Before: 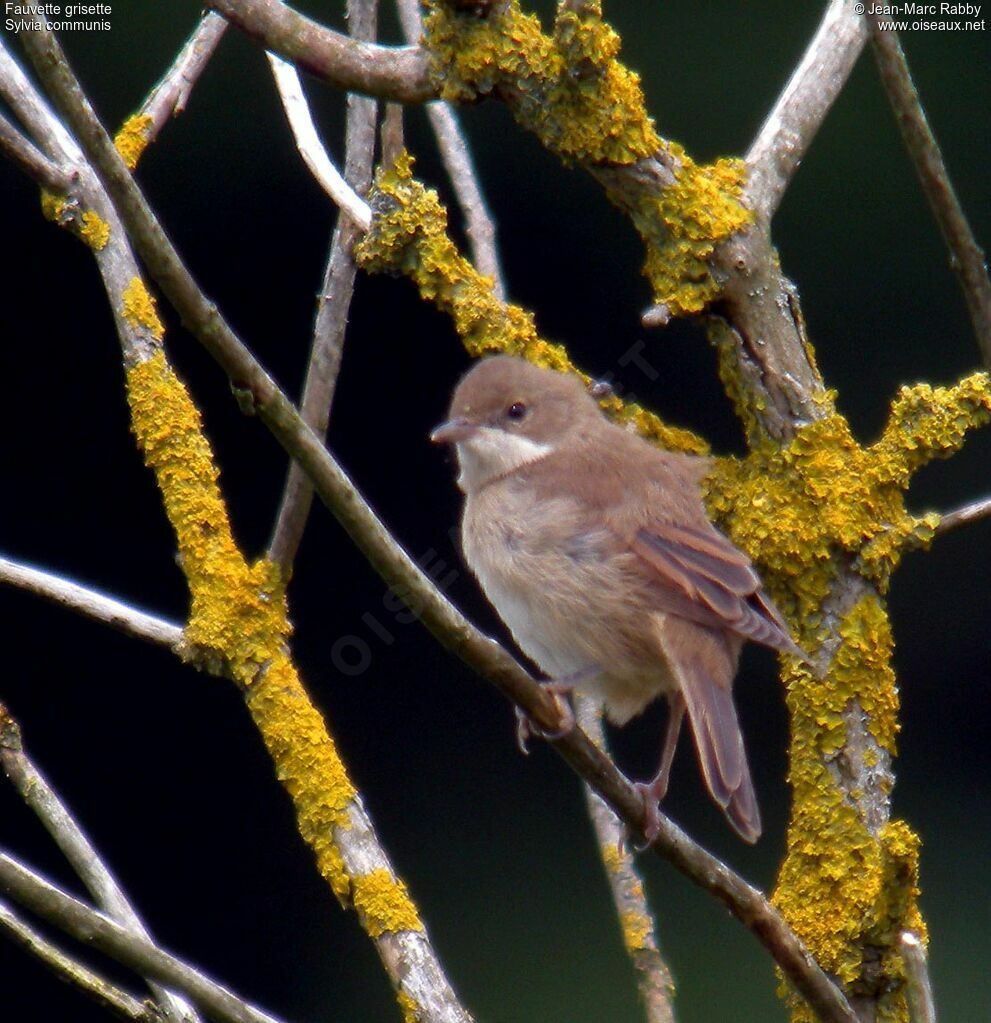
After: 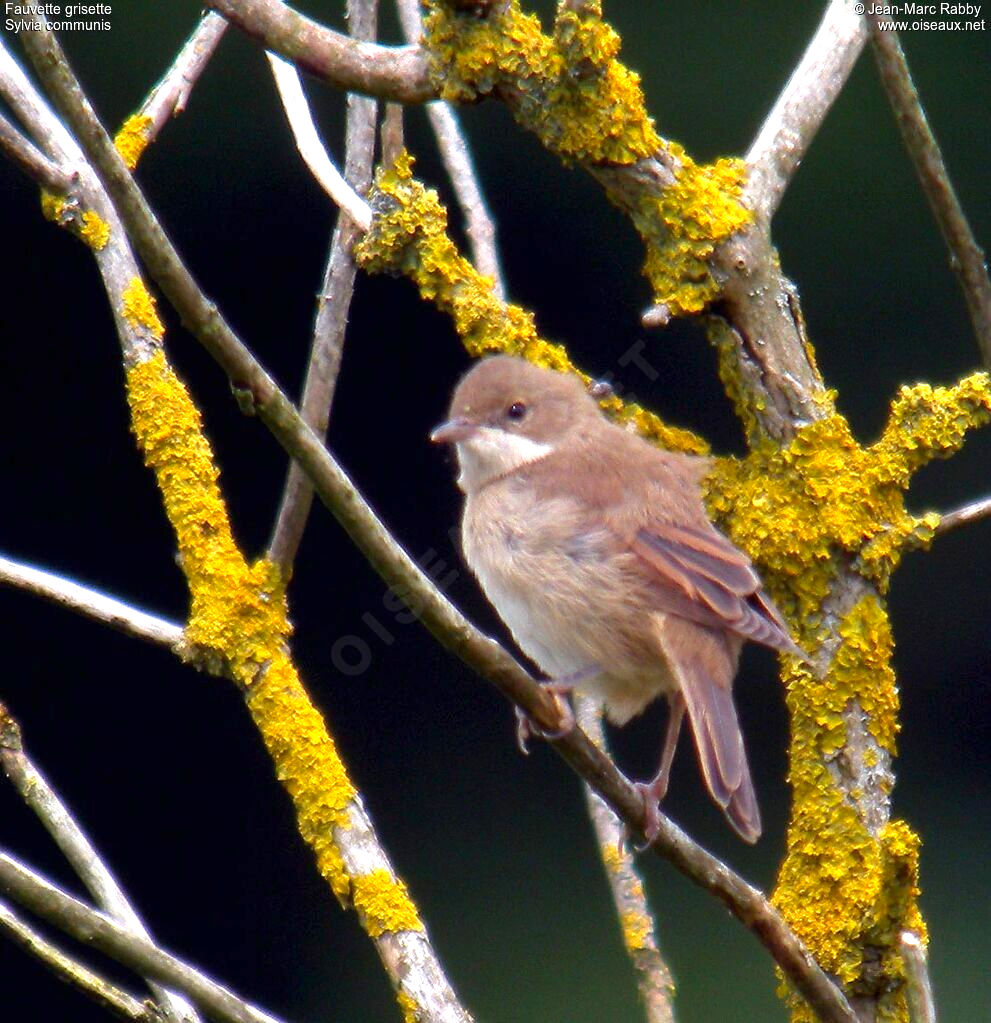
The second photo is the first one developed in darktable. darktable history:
exposure: black level correction 0, exposure 0.695 EV, compensate highlight preservation false
contrast brightness saturation: saturation 0.104
